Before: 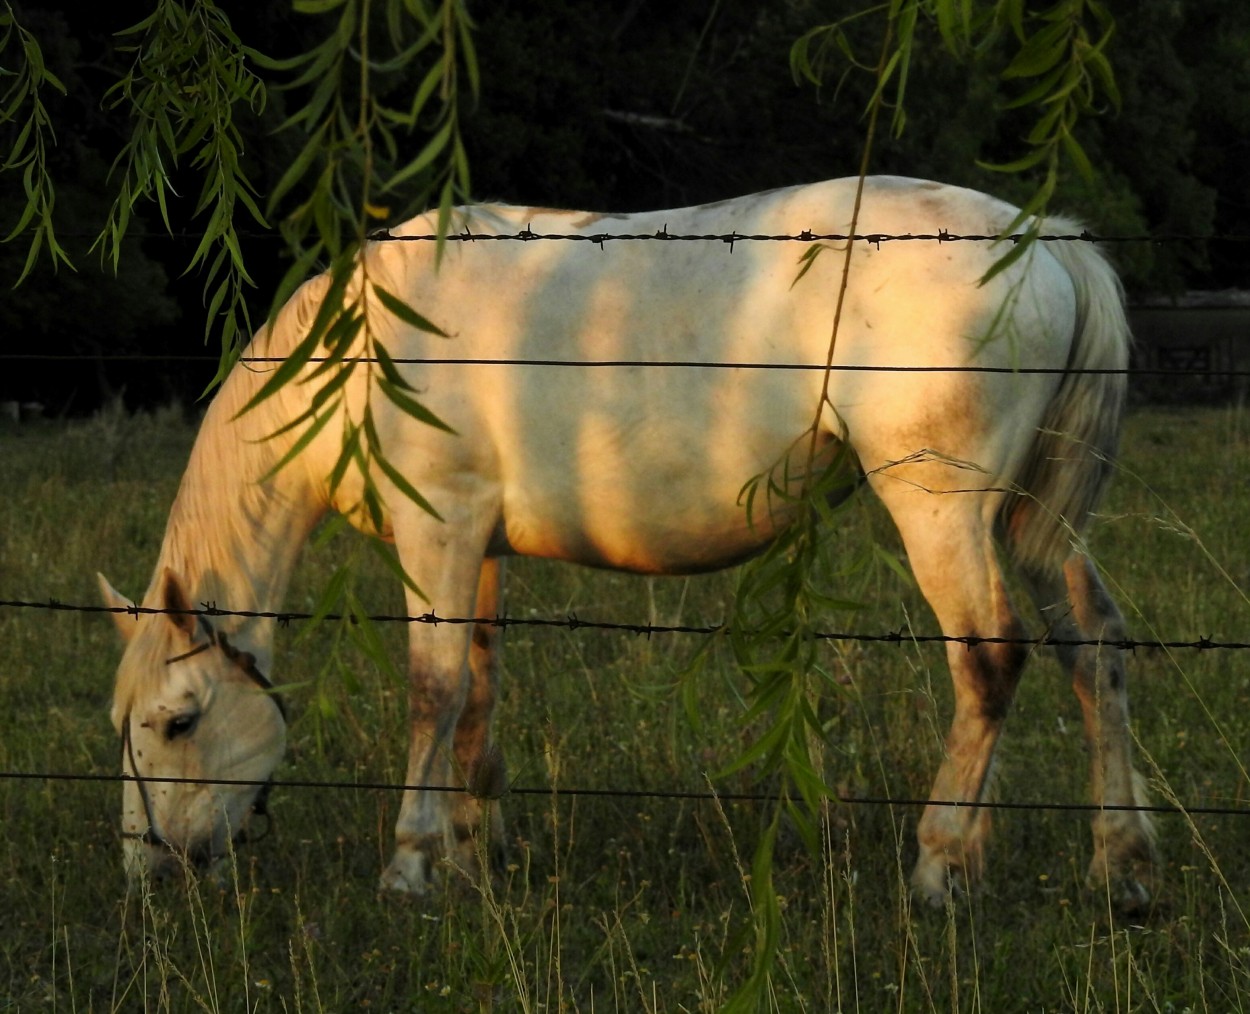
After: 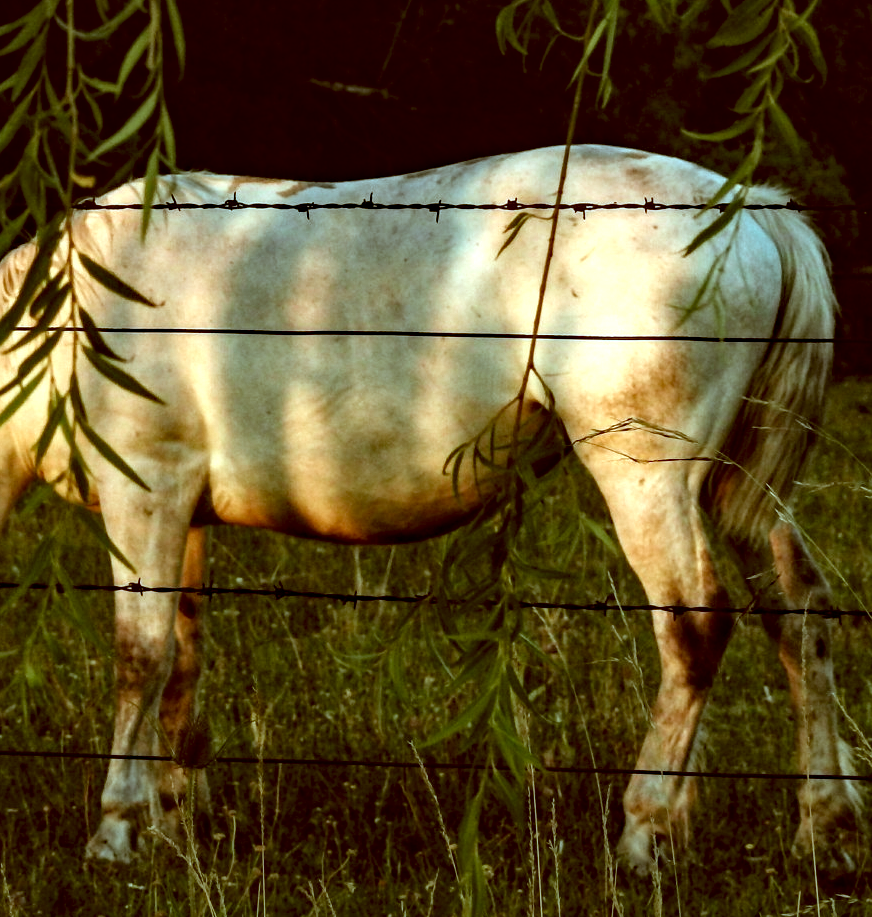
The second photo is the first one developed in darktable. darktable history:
color correction: highlights a* -14.75, highlights b* -16.06, shadows a* 10.6, shadows b* 29.62
haze removal: adaptive false
local contrast: highlights 80%, shadows 58%, detail 174%, midtone range 0.608
crop and rotate: left 23.588%, top 3.113%, right 6.591%, bottom 6.444%
tone equalizer: edges refinement/feathering 500, mask exposure compensation -1.57 EV, preserve details no
